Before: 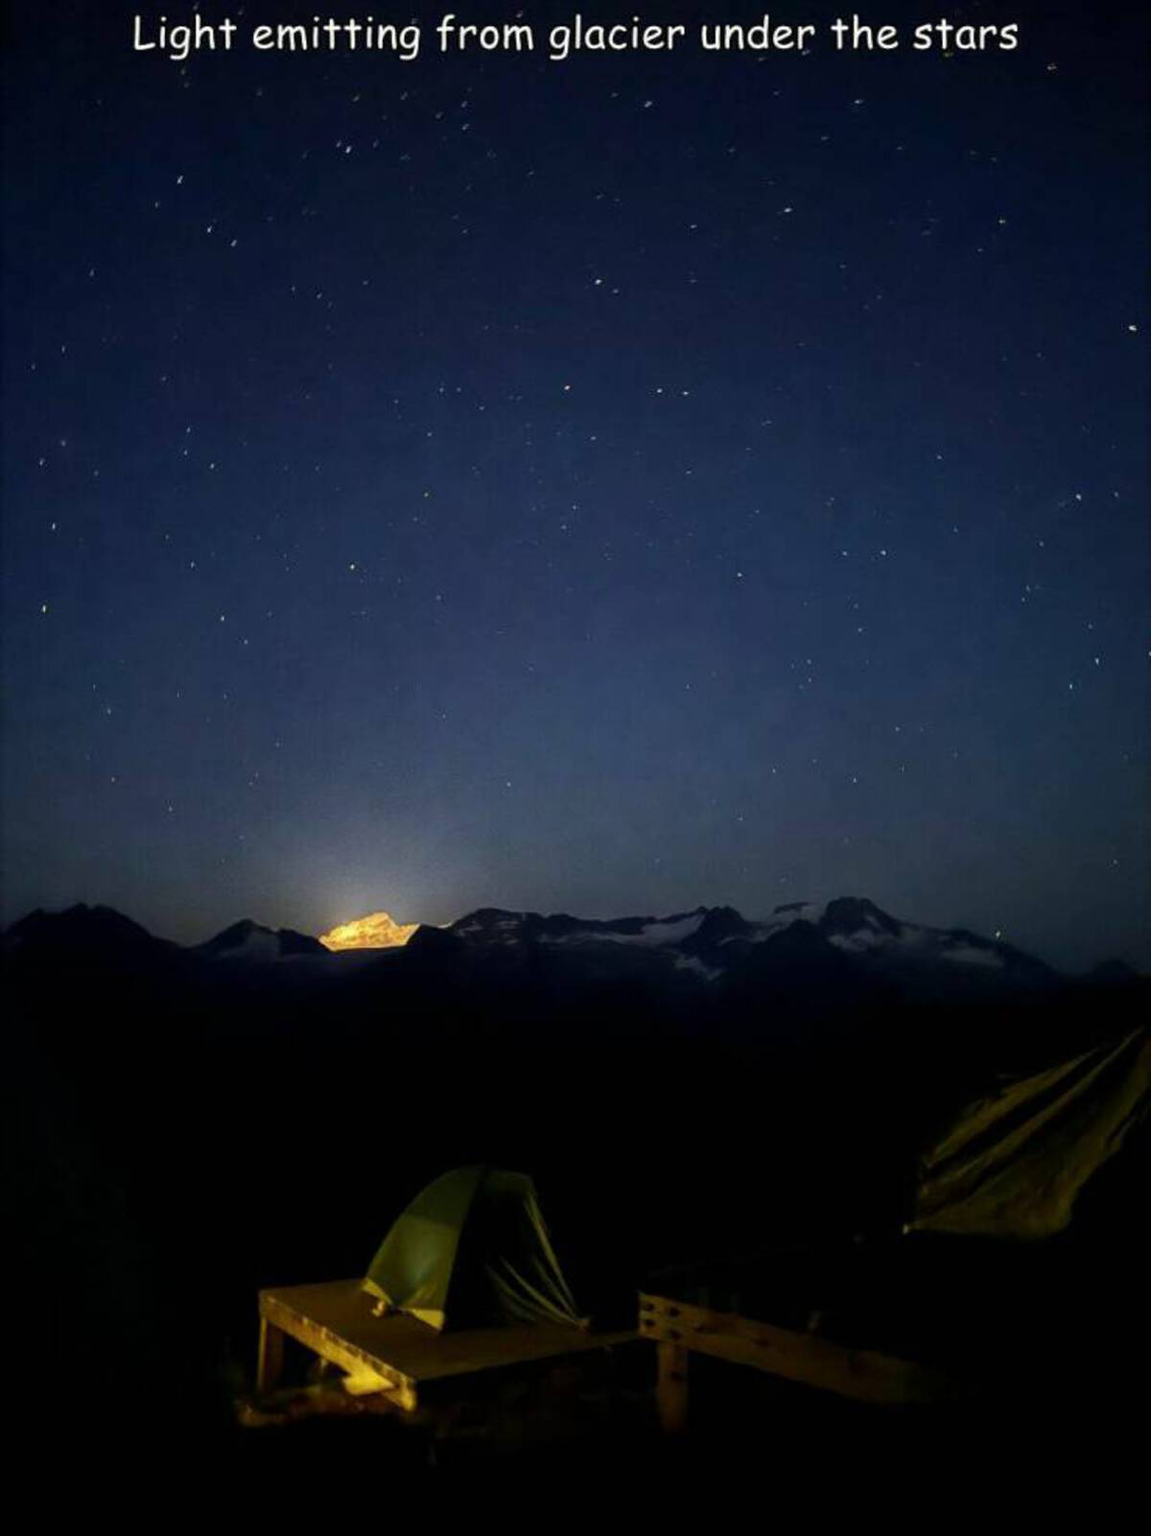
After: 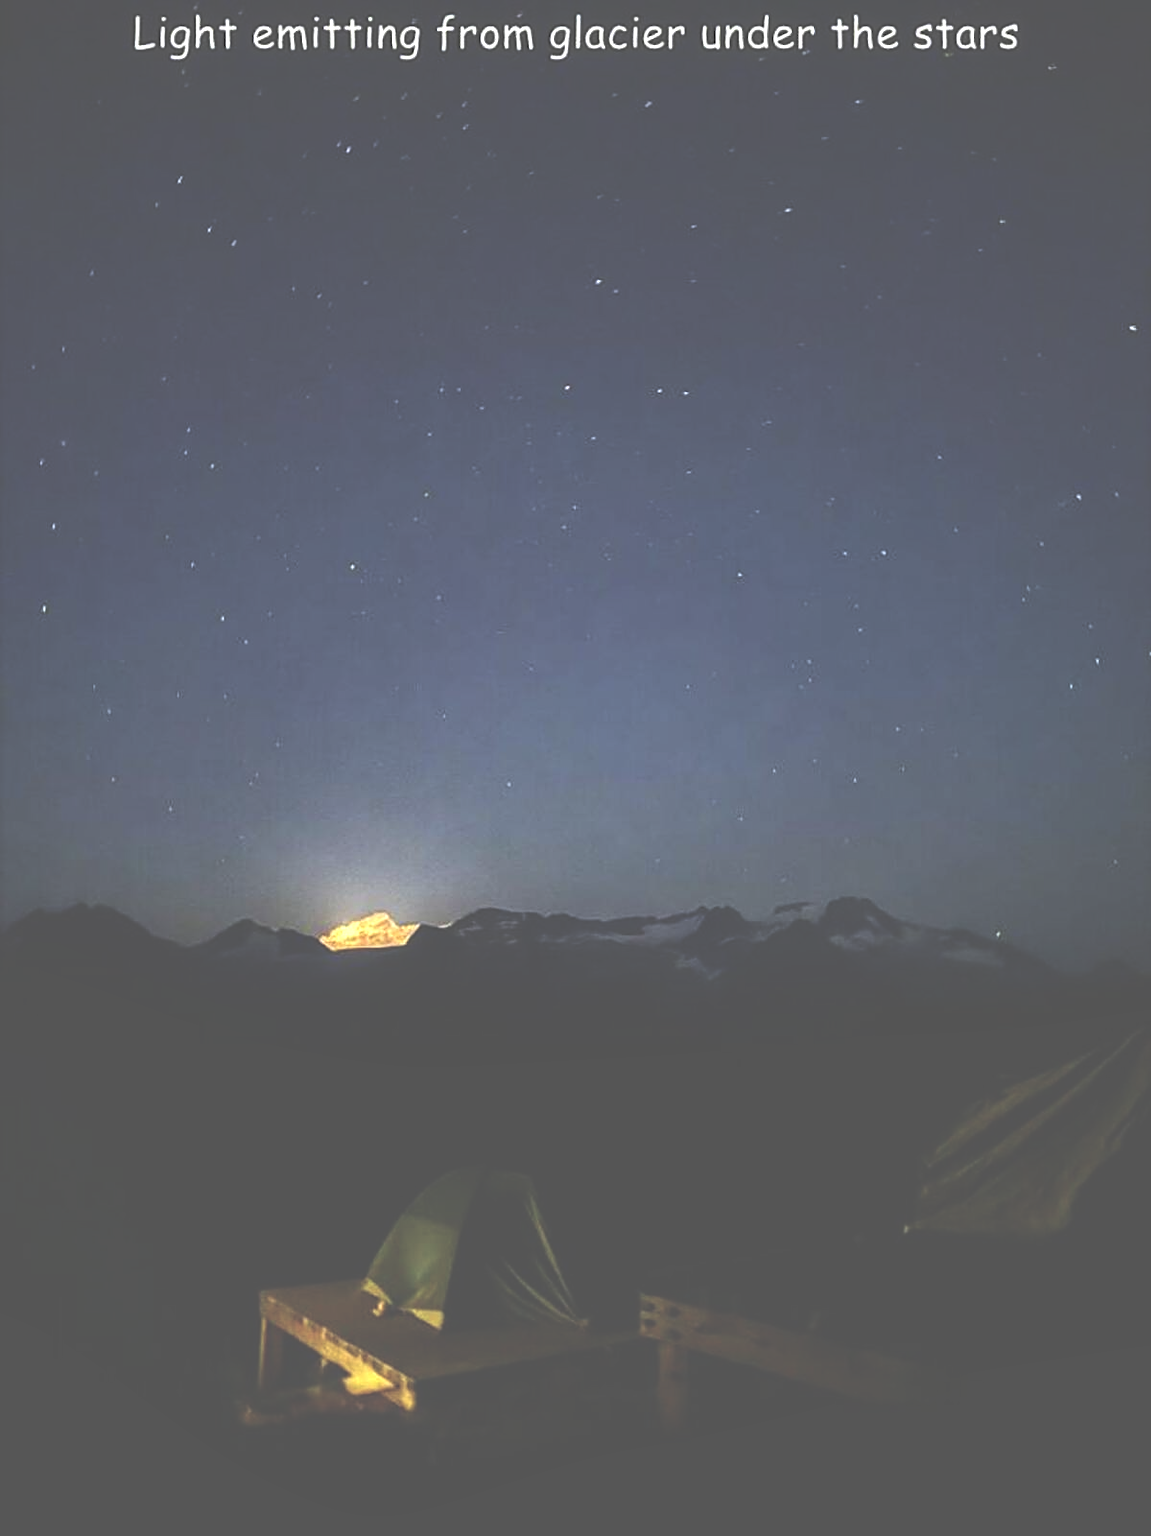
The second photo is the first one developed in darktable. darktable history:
sharpen: on, module defaults
shadows and highlights: shadows 24.53, highlights -79.9, soften with gaussian
local contrast: on, module defaults
exposure: black level correction -0.069, exposure 0.501 EV, compensate highlight preservation false
